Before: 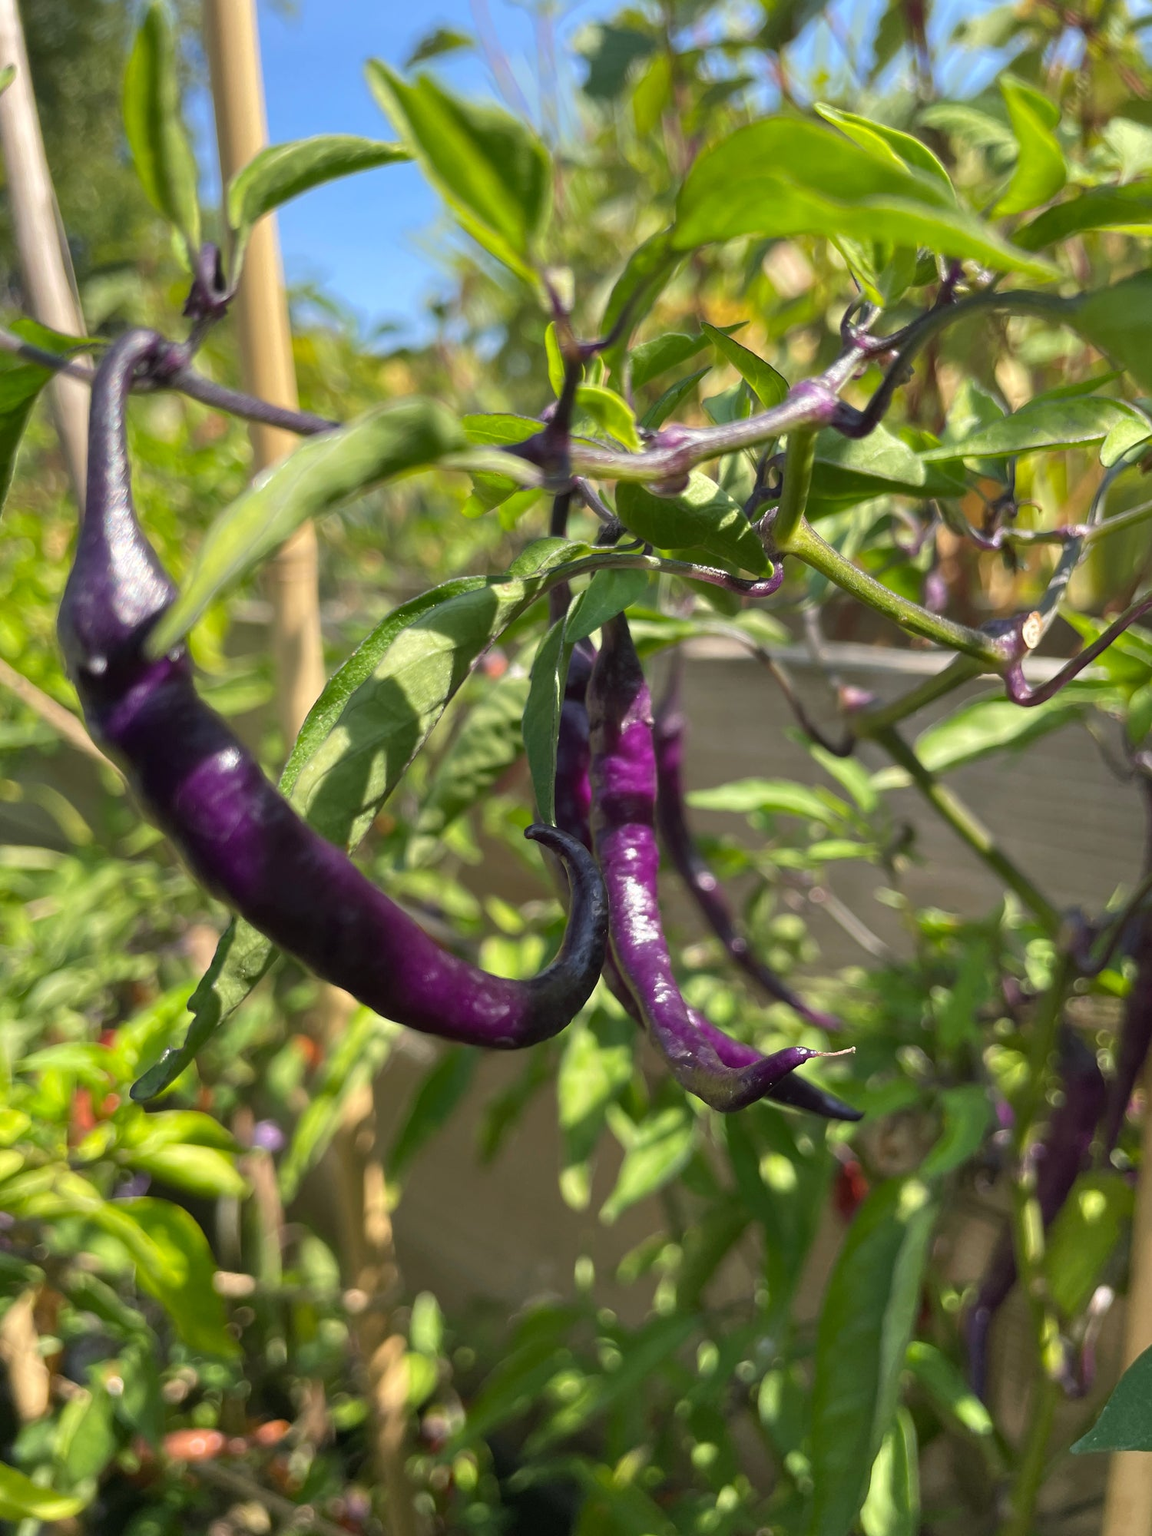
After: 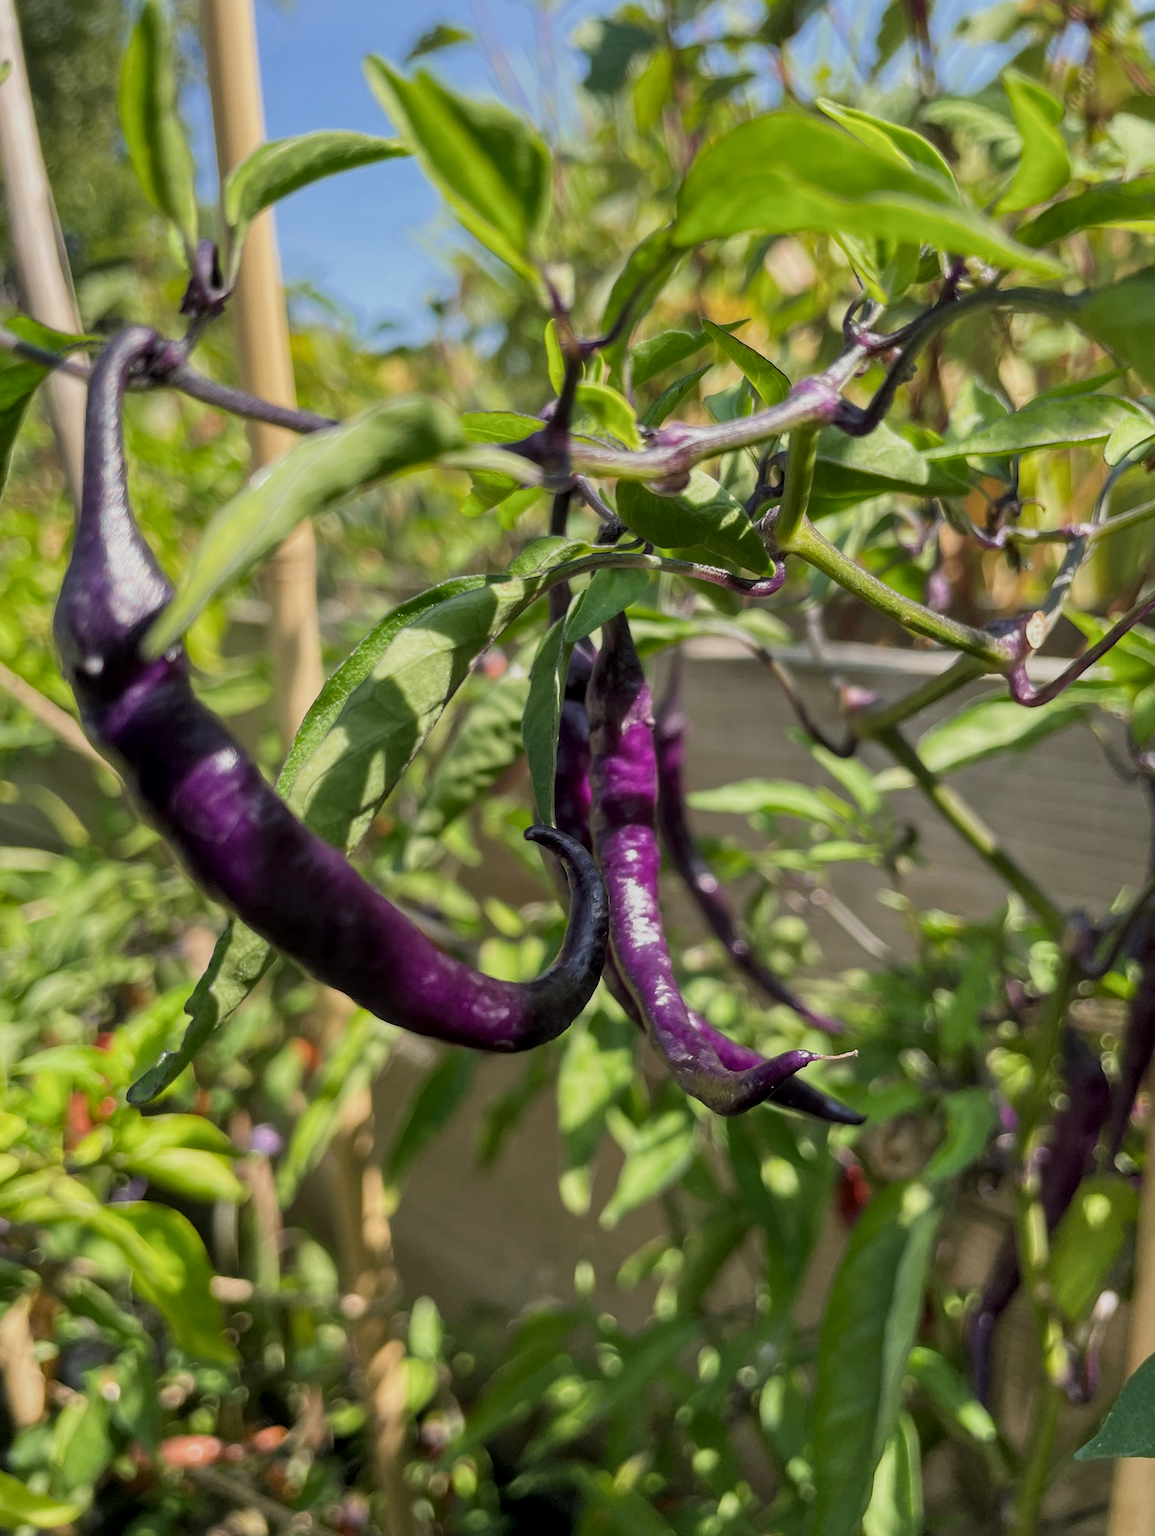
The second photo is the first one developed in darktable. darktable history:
filmic rgb: black relative exposure -16 EV, white relative exposure 4.95 EV, hardness 6.21
crop and rotate: left 0.519%, top 0.362%, bottom 0.389%
local contrast: on, module defaults
